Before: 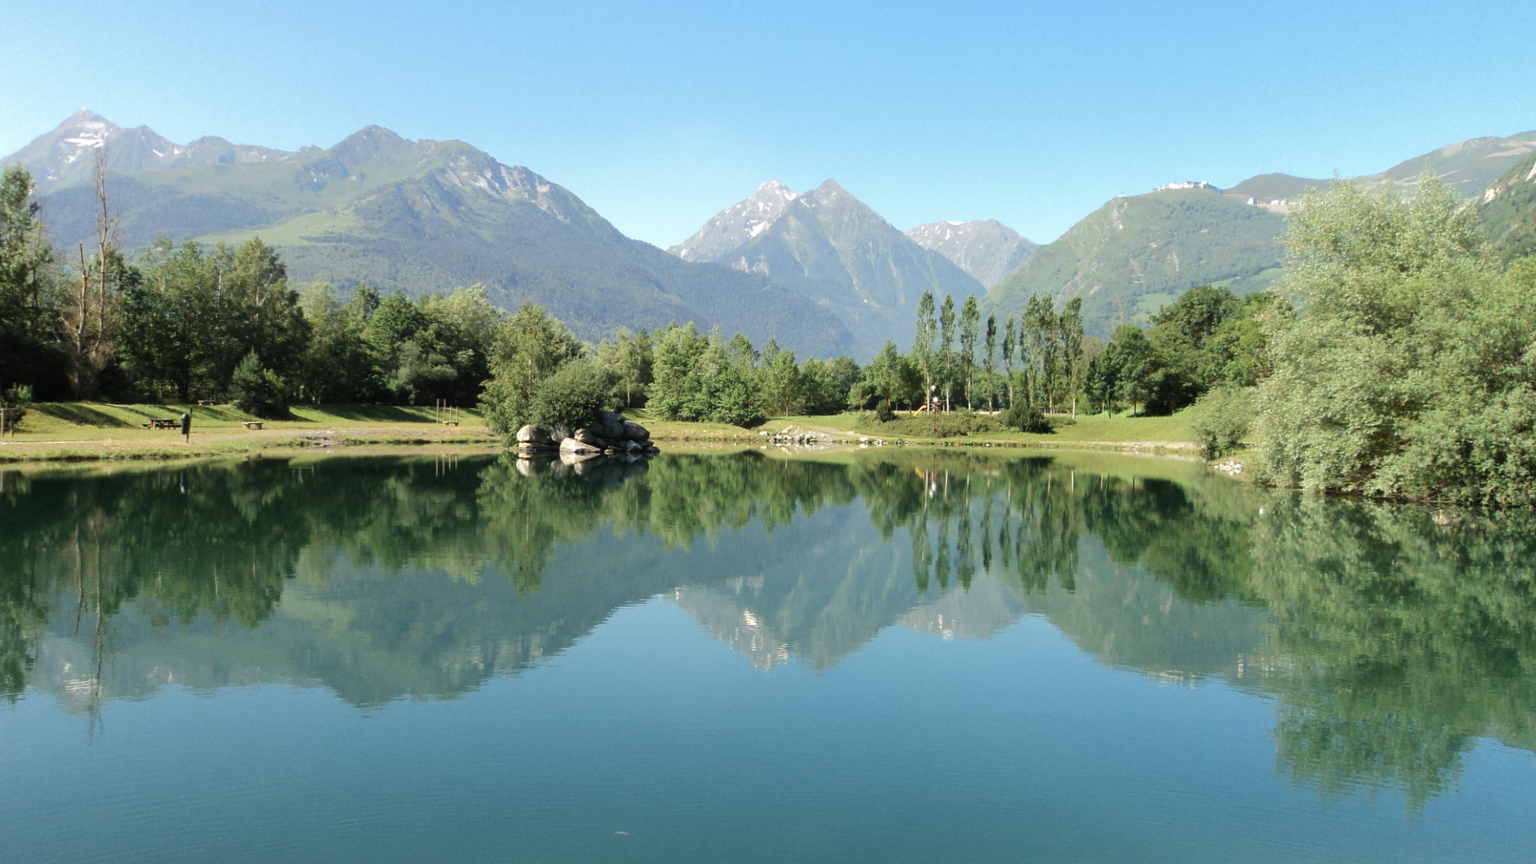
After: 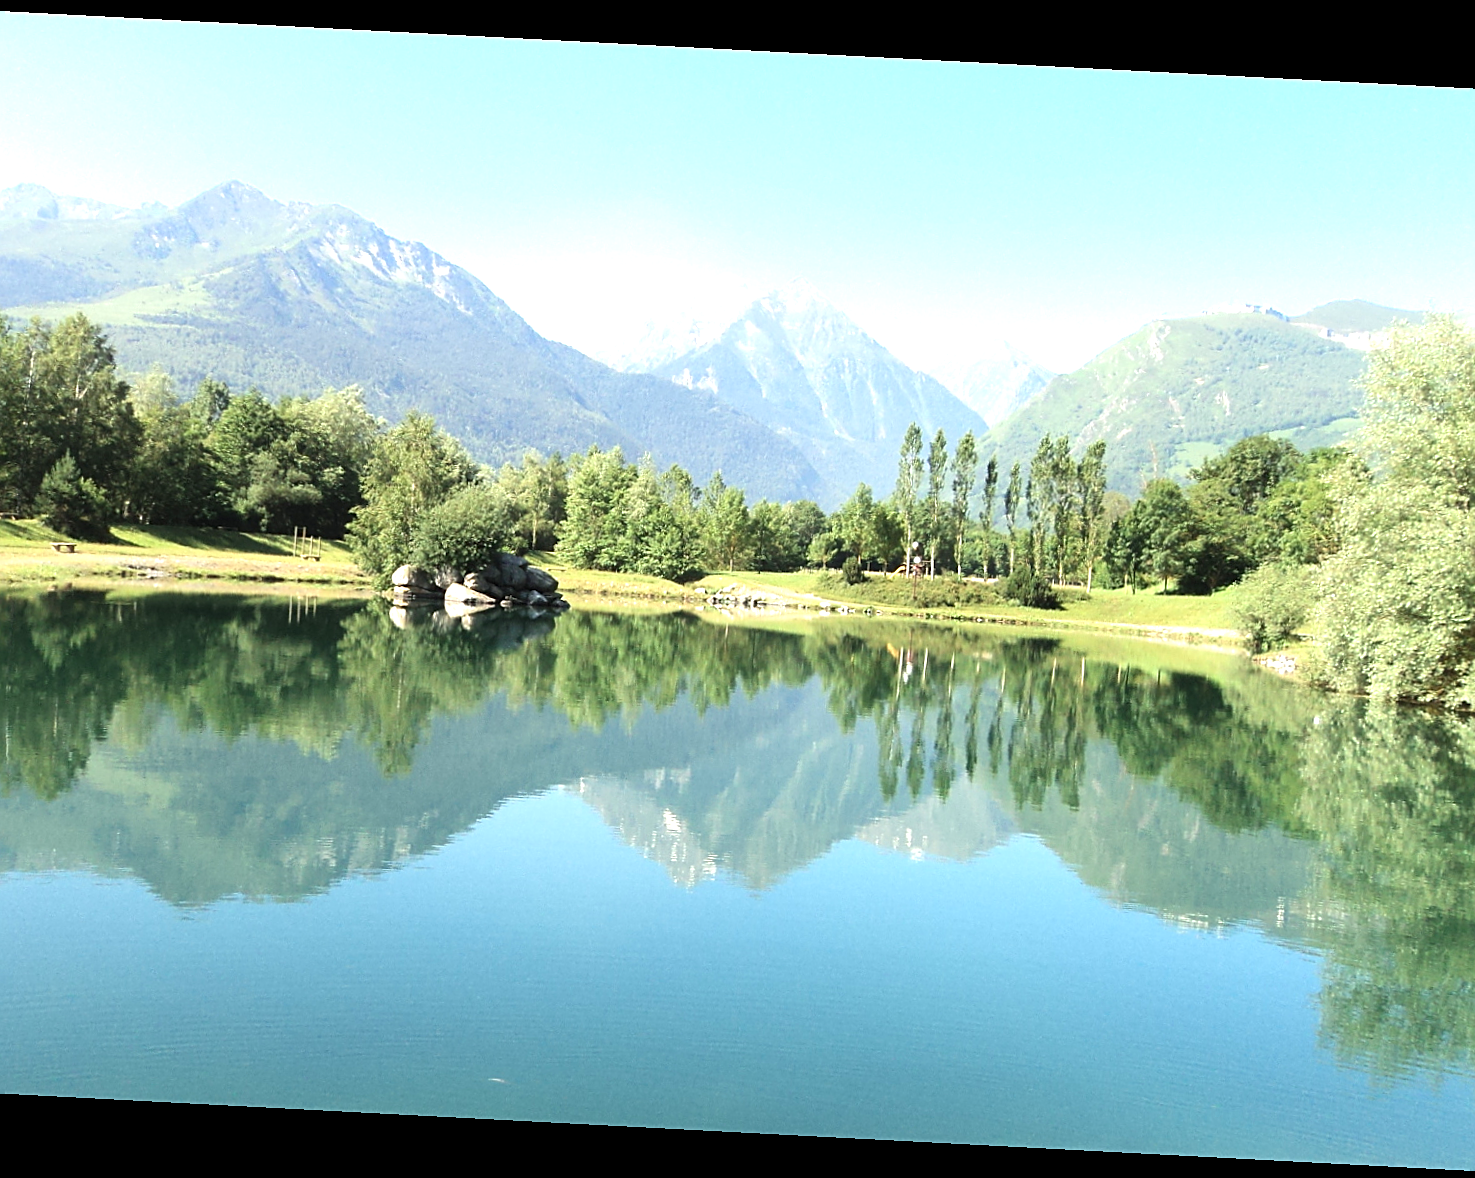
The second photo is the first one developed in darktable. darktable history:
crop and rotate: angle -3.01°, left 14.238%, top 0.027%, right 11.028%, bottom 0.035%
sharpen: on, module defaults
exposure: exposure 0.94 EV, compensate highlight preservation false
